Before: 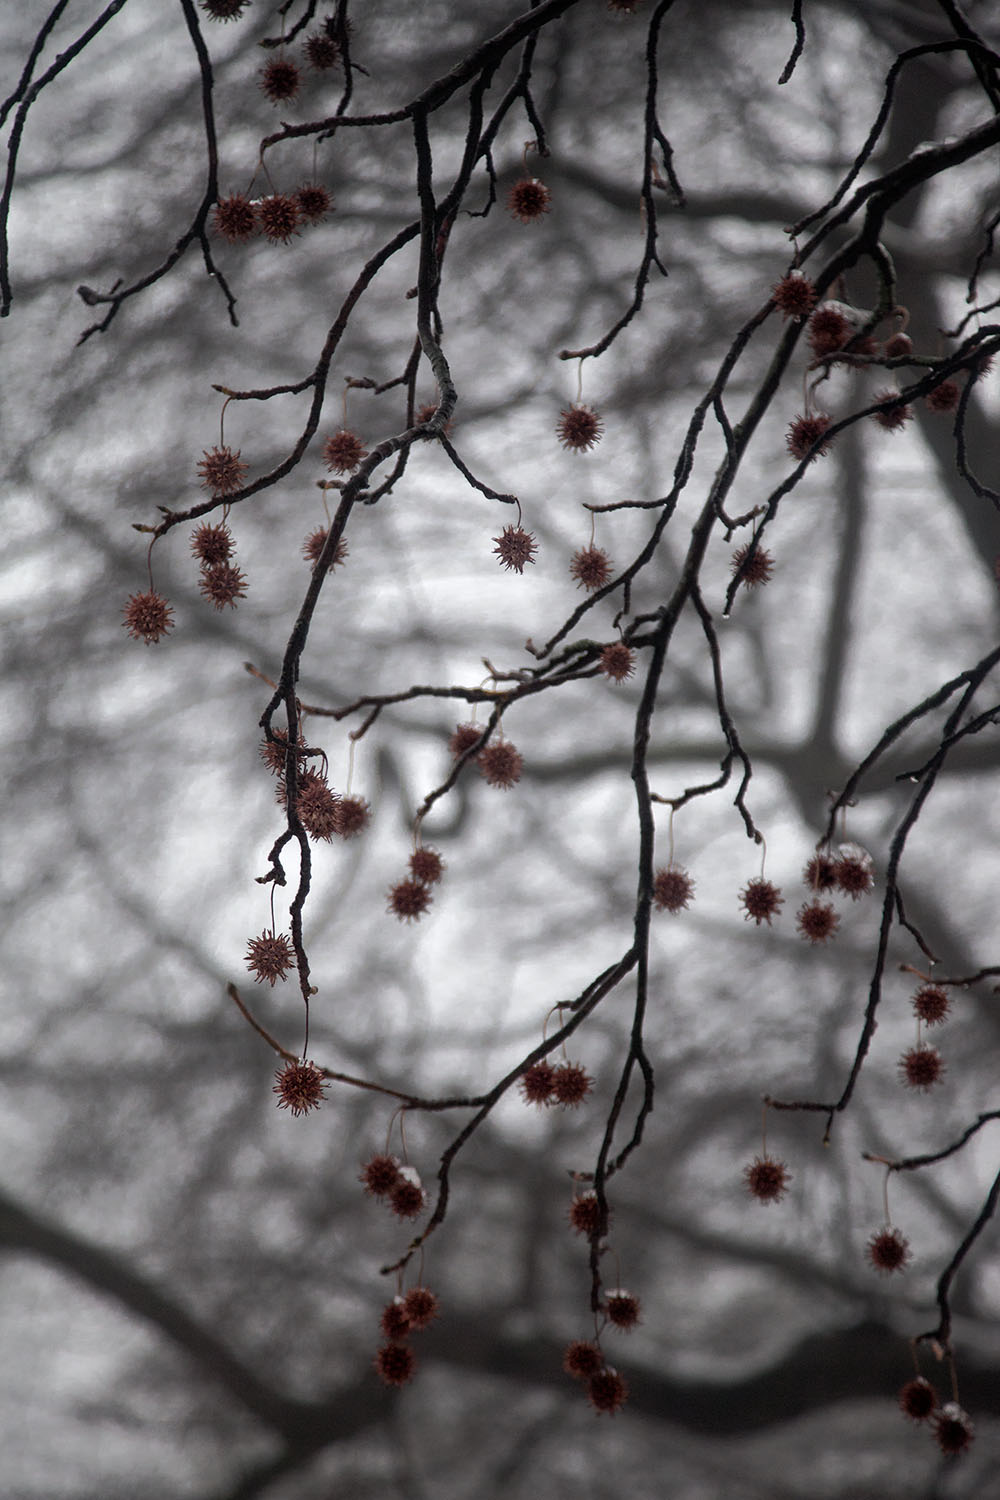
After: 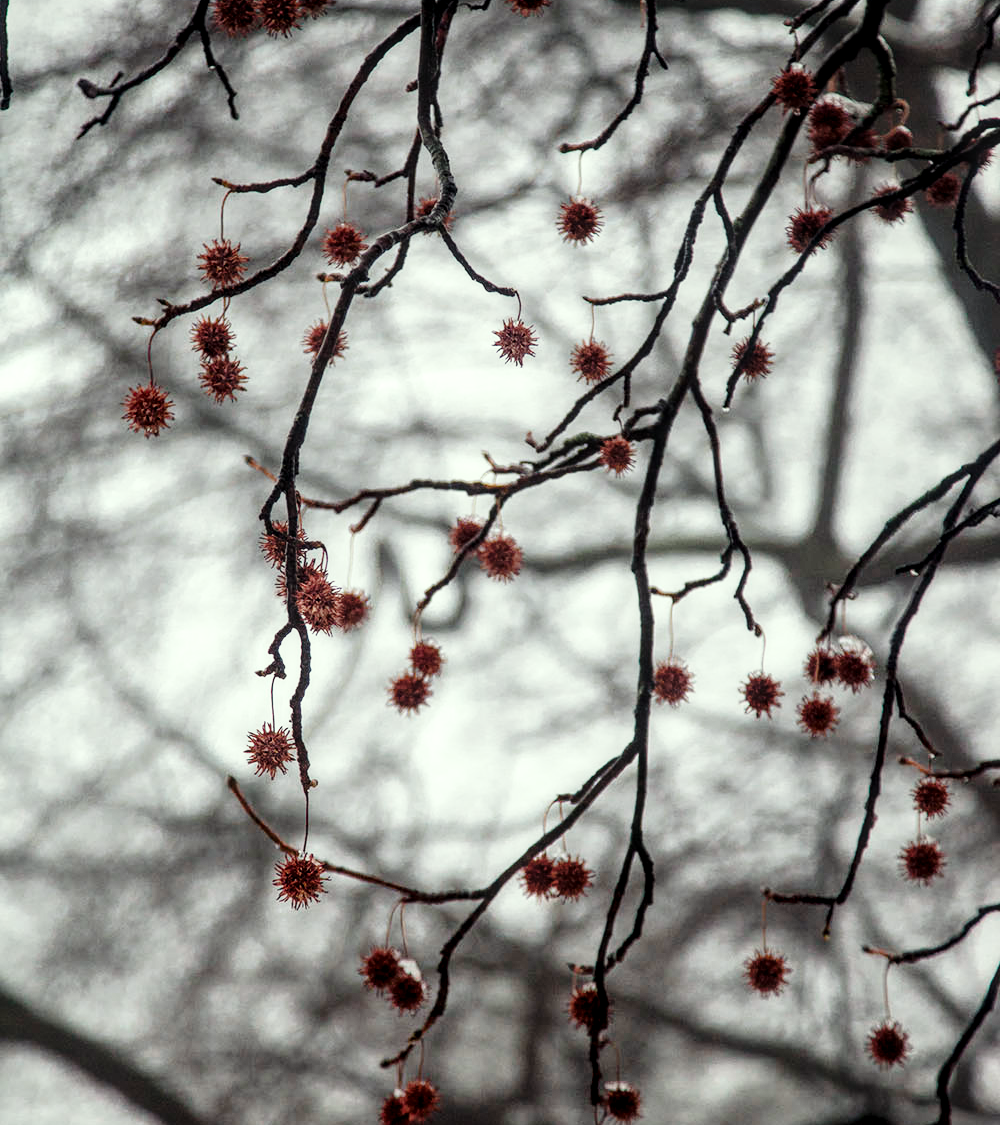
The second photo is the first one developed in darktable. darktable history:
base curve: curves: ch0 [(0, 0) (0.028, 0.03) (0.121, 0.232) (0.46, 0.748) (0.859, 0.968) (1, 1)], preserve colors none
color correction: highlights a* -4.73, highlights b* 5.06, saturation 0.97
crop: top 13.819%, bottom 11.169%
local contrast: detail 130%
